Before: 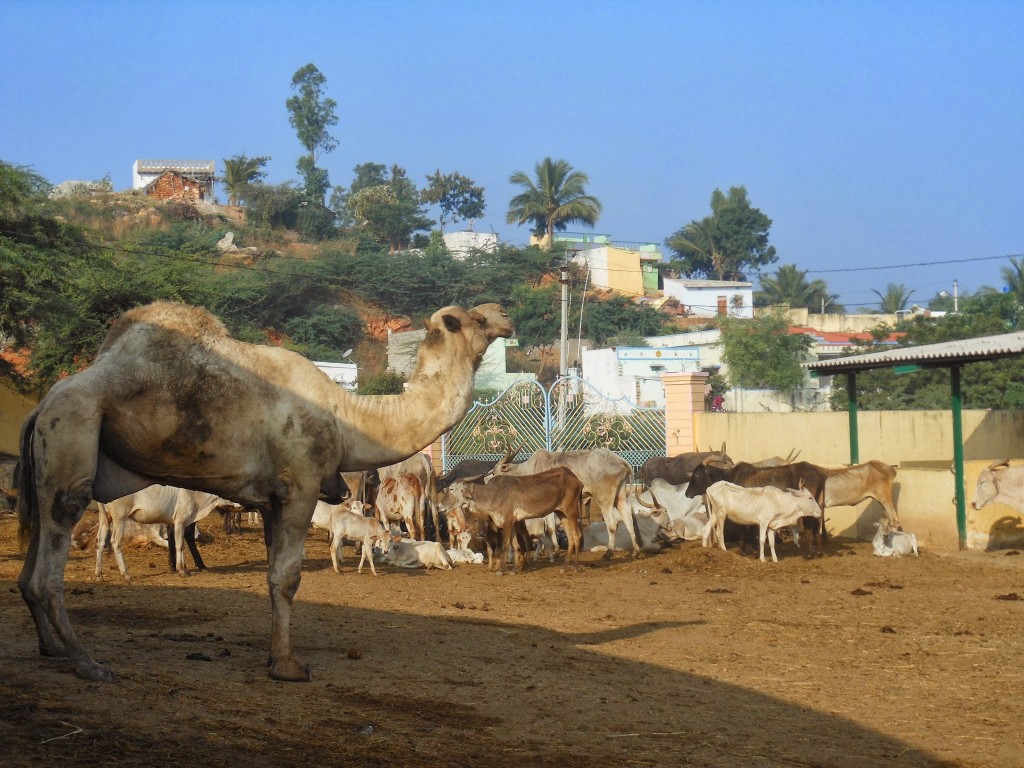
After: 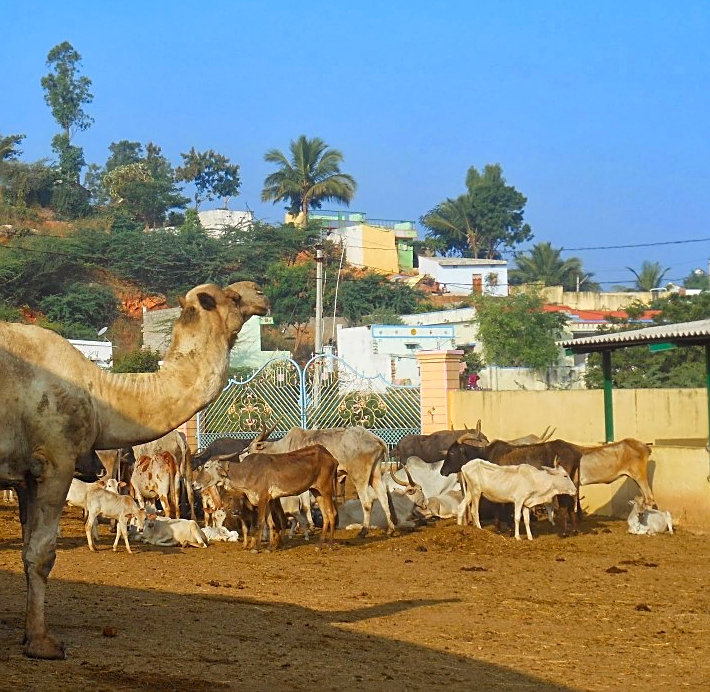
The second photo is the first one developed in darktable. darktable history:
color correction: highlights b* 0.029, saturation 1.35
sharpen: amount 0.576
crop and rotate: left 23.969%, top 2.895%, right 6.664%, bottom 6.911%
